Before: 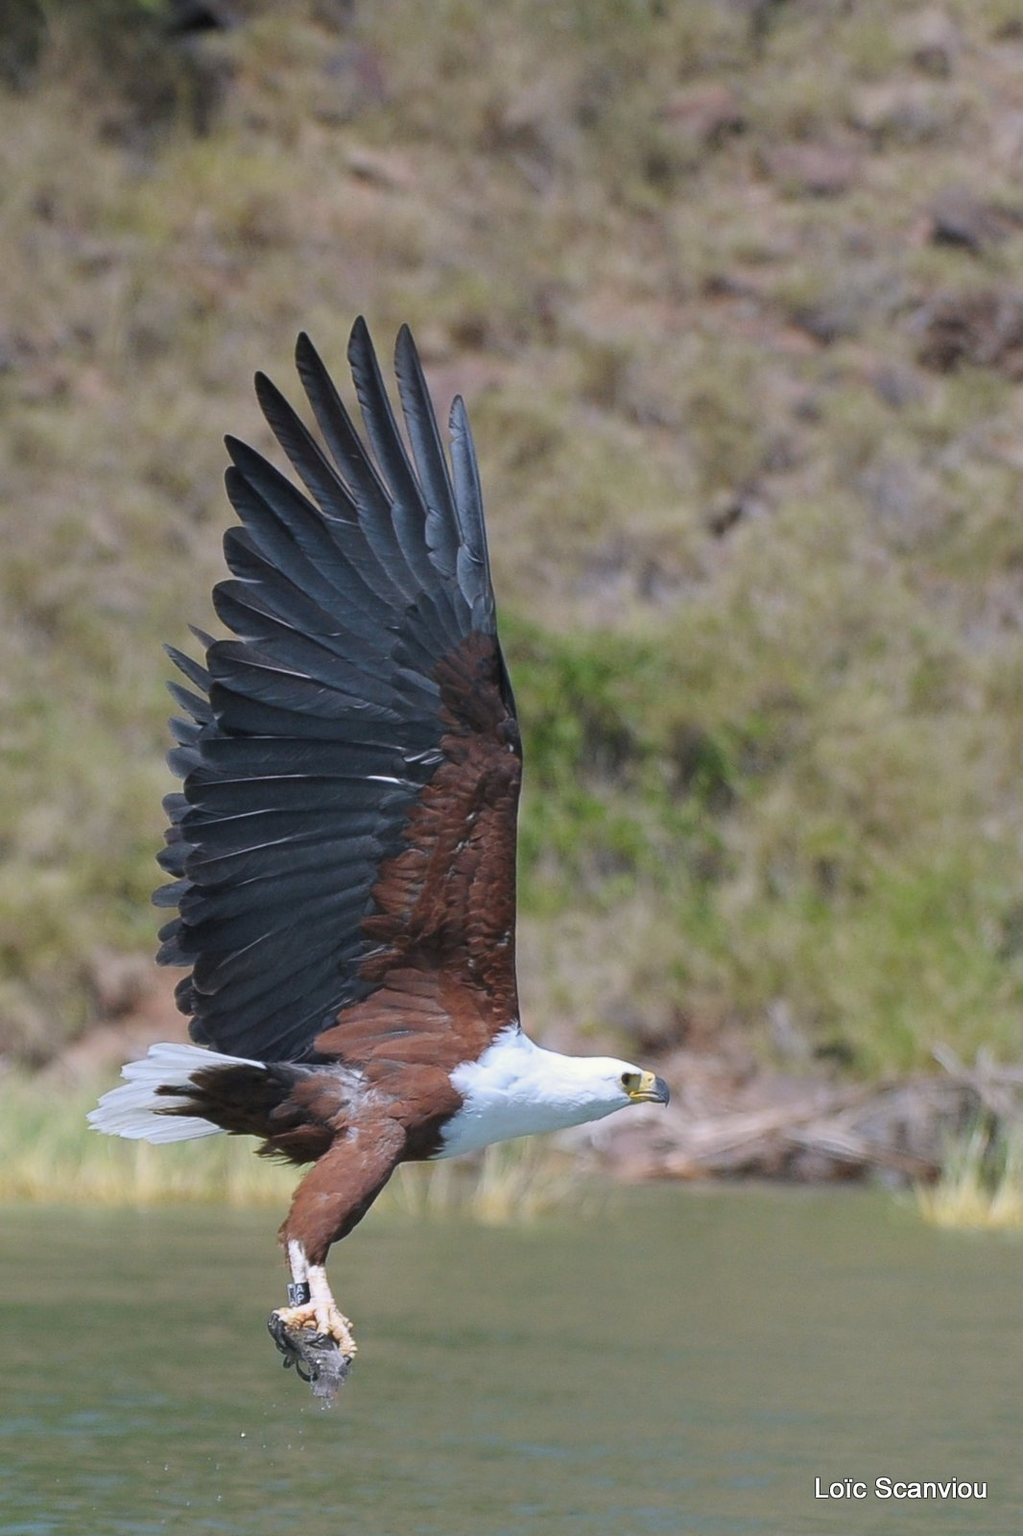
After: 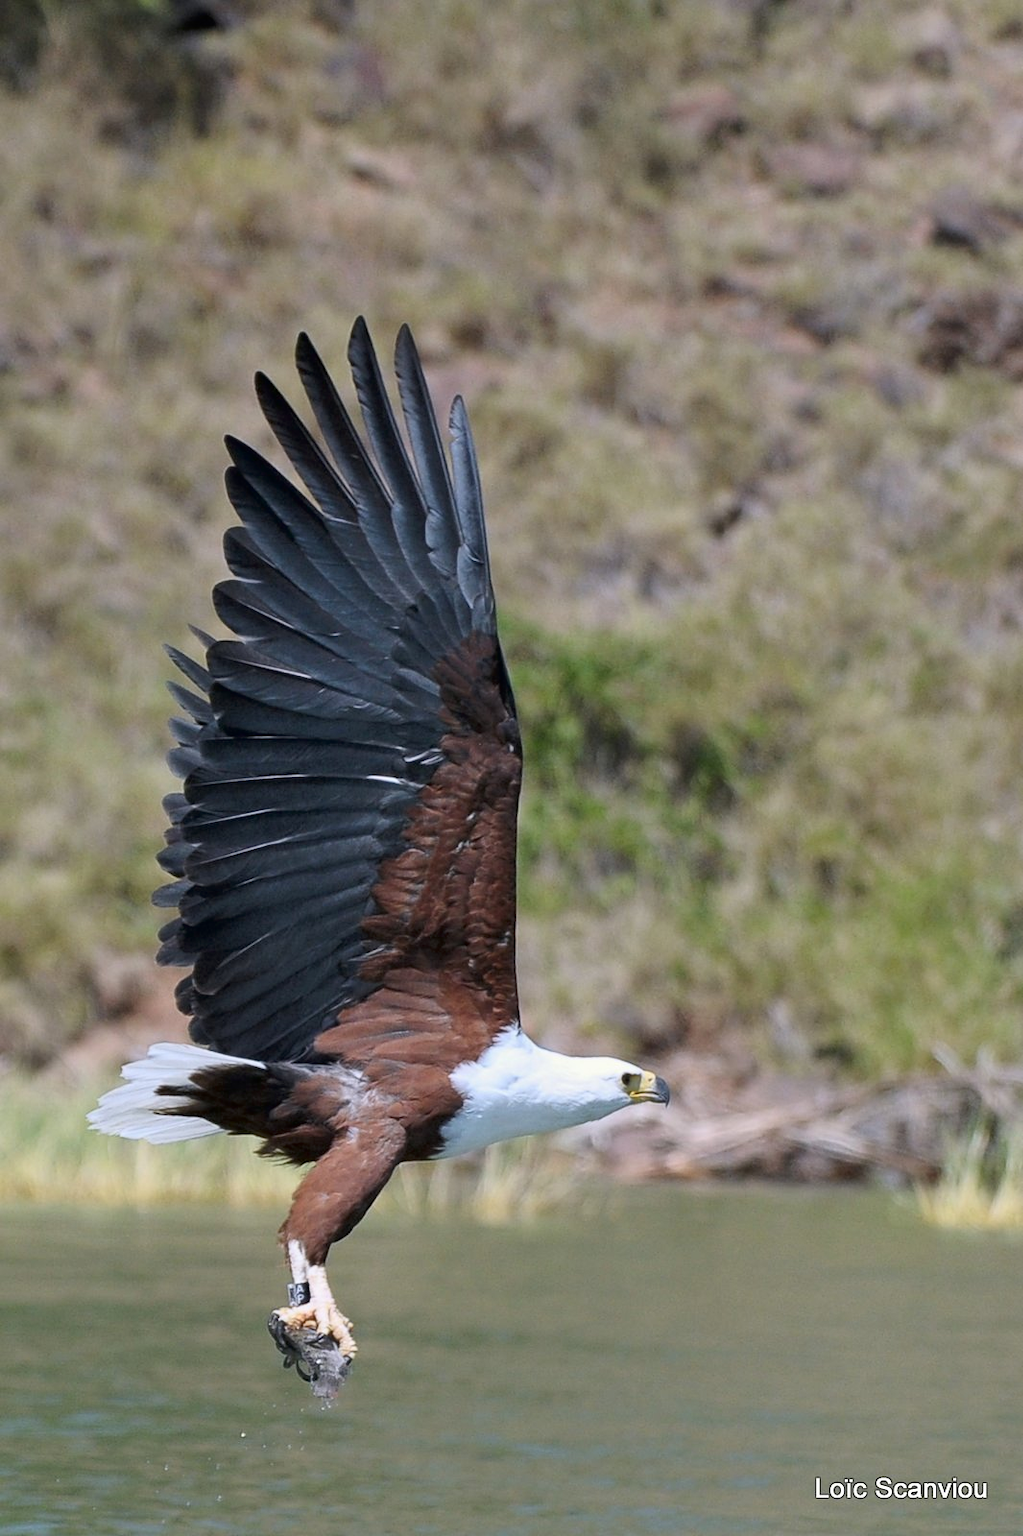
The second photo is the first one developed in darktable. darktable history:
shadows and highlights: white point adjustment 0.059, soften with gaussian
tone curve: curves: ch0 [(0, 0) (0.118, 0.034) (0.182, 0.124) (0.265, 0.214) (0.504, 0.508) (0.783, 0.825) (1, 1)], color space Lab, independent channels, preserve colors none
